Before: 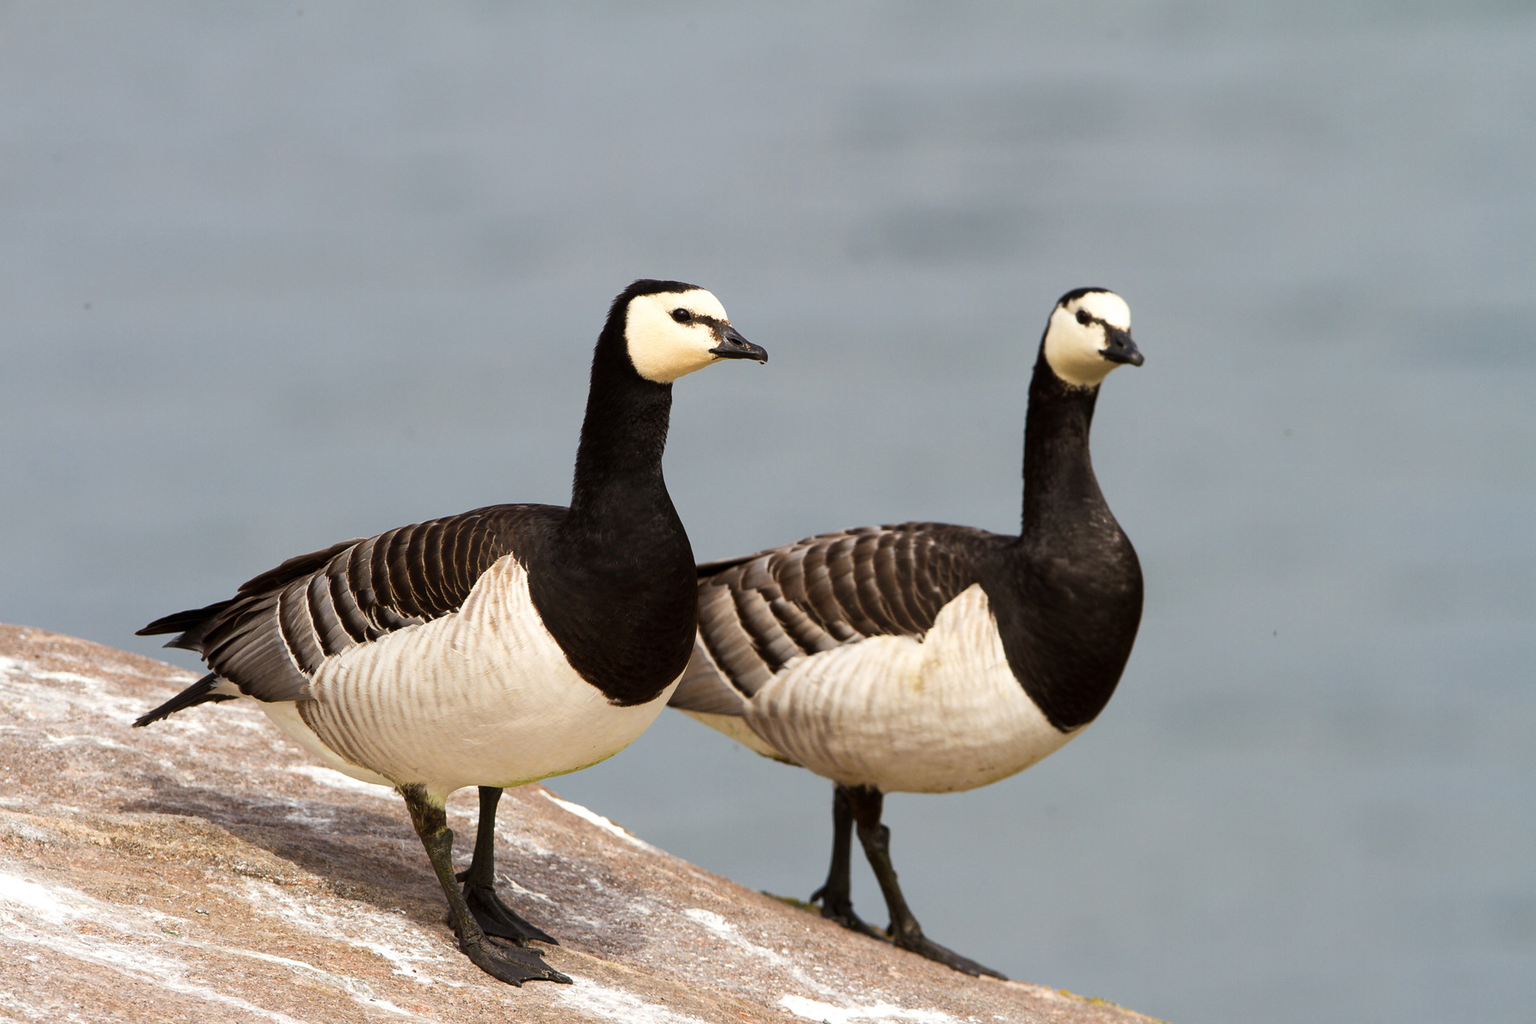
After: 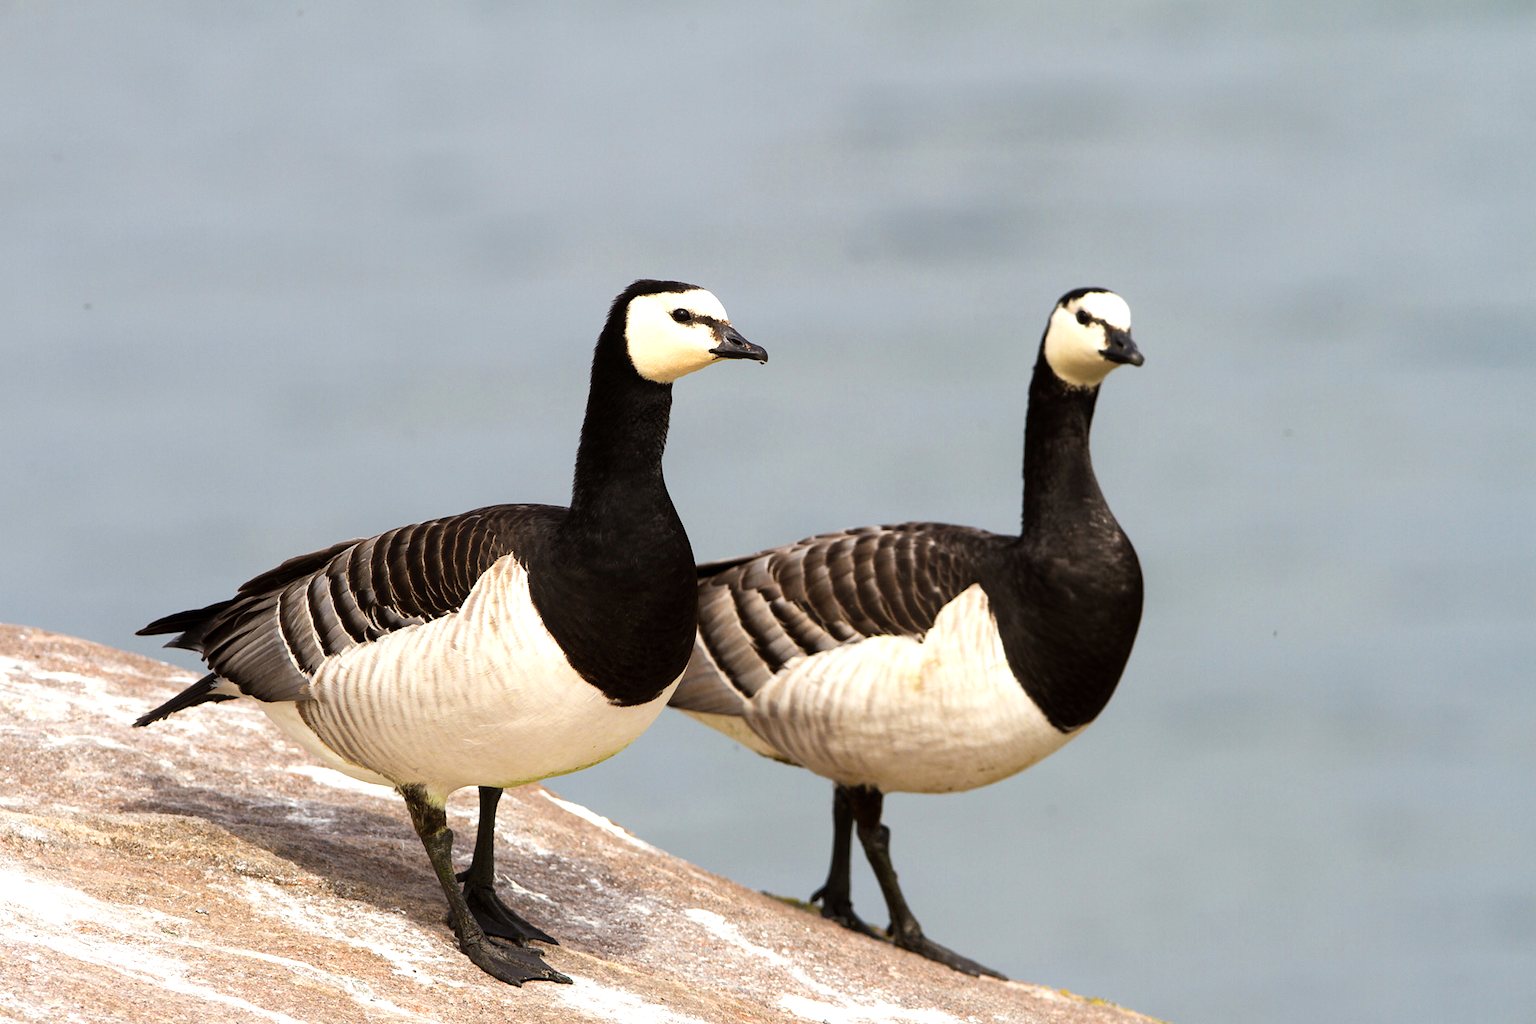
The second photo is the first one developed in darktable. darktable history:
tone equalizer: -8 EV -0.425 EV, -7 EV -0.376 EV, -6 EV -0.305 EV, -5 EV -0.248 EV, -3 EV 0.195 EV, -2 EV 0.331 EV, -1 EV 0.376 EV, +0 EV 0.397 EV, mask exposure compensation -0.495 EV
